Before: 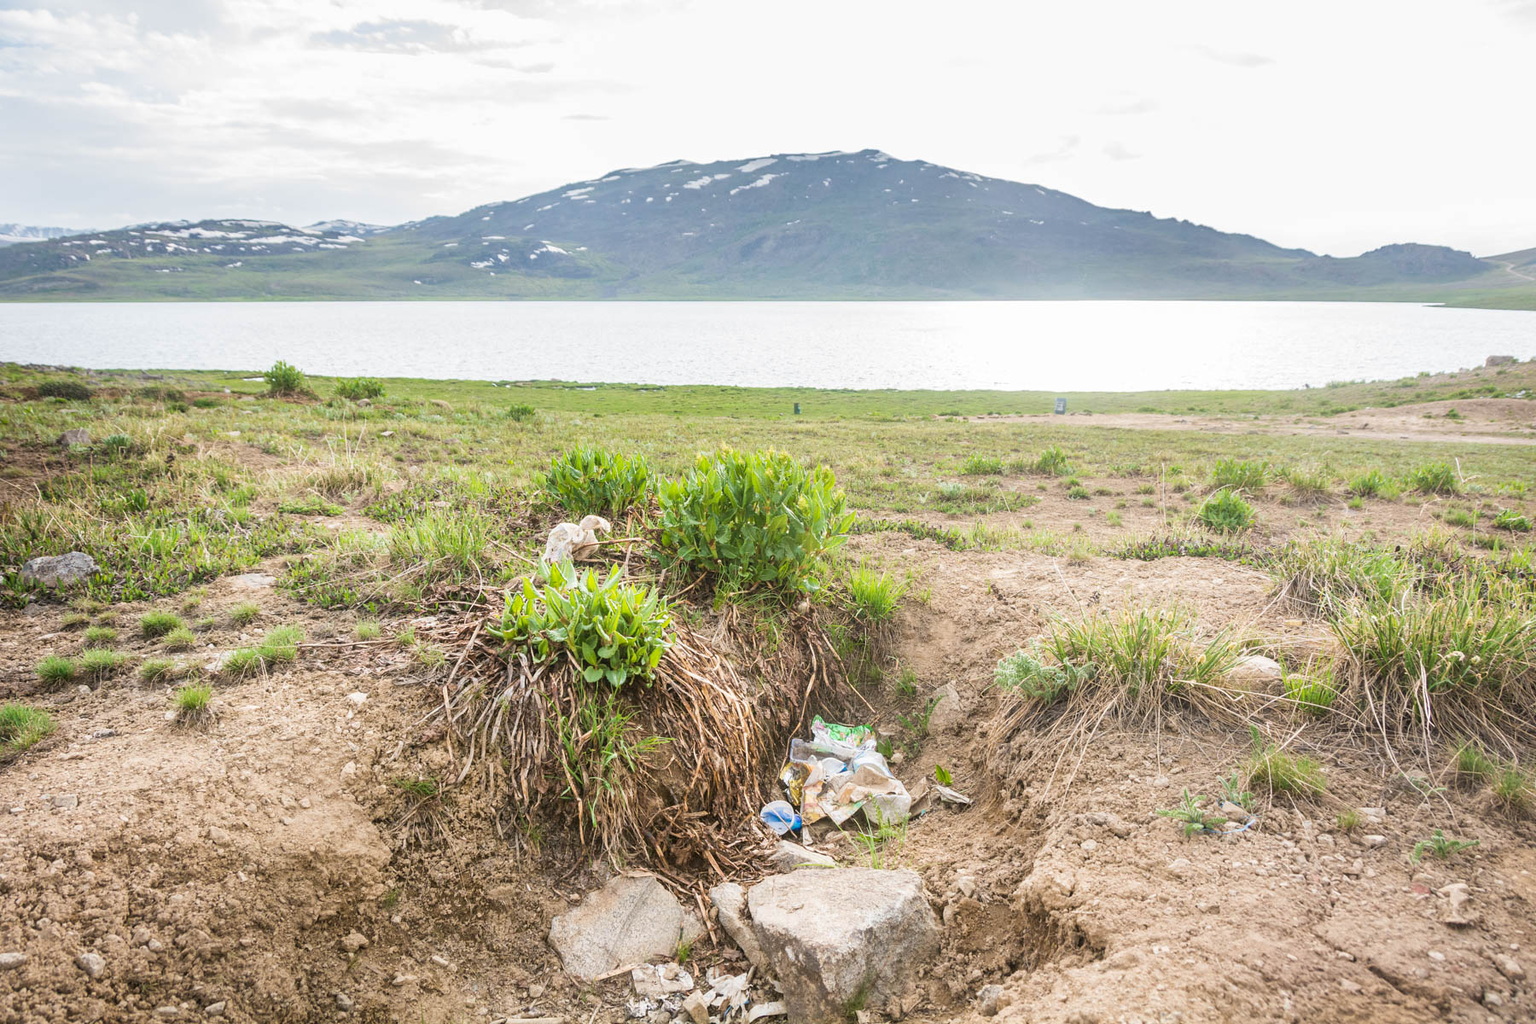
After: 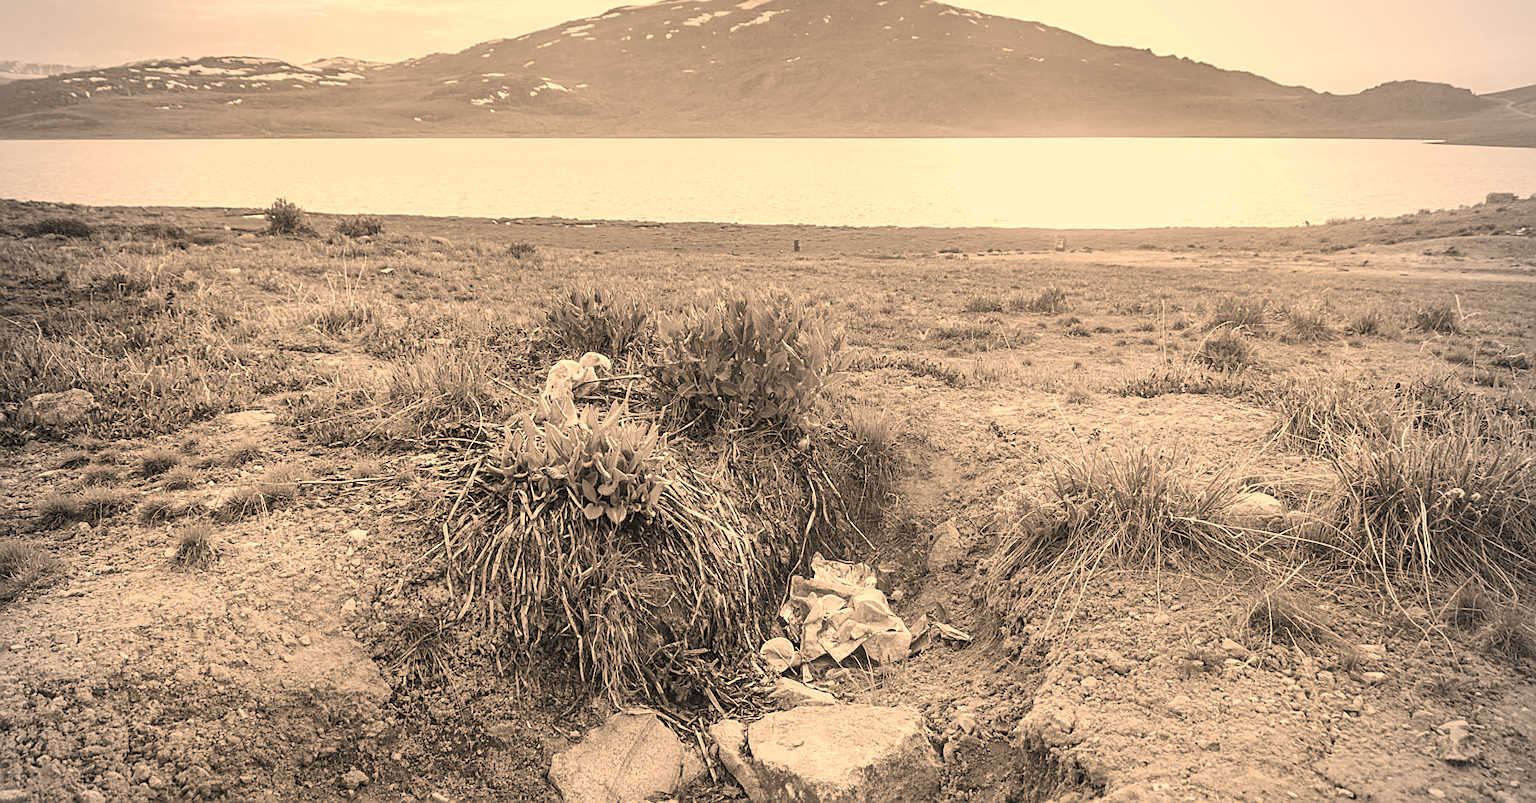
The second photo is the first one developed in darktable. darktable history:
color calibration: output gray [0.22, 0.42, 0.37, 0], illuminant Planckian (black body), x 0.378, y 0.374, temperature 4075.51 K
sharpen: on, module defaults
color balance rgb: power › hue 212.14°, perceptual saturation grading › global saturation 30.785%, global vibrance 14.598%
color correction: highlights a* 14.83, highlights b* 31.21
vignetting: fall-off radius 60.9%, brightness -0.447, saturation -0.691, center (-0.03, 0.241), unbound false
crop and rotate: top 15.995%, bottom 5.439%
